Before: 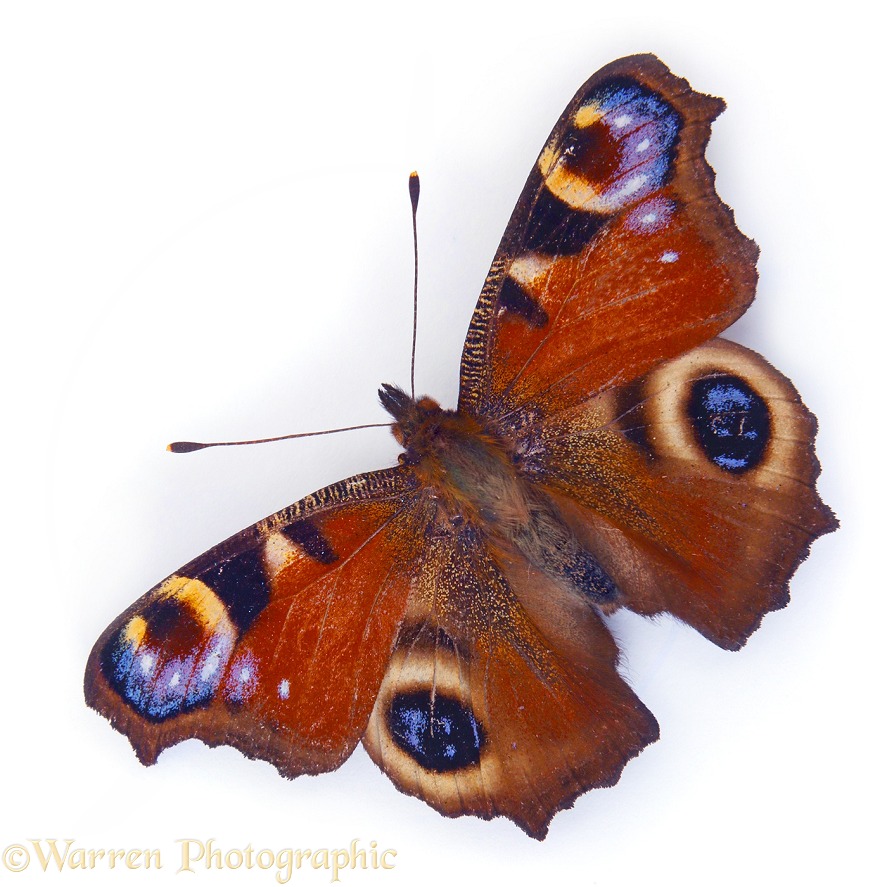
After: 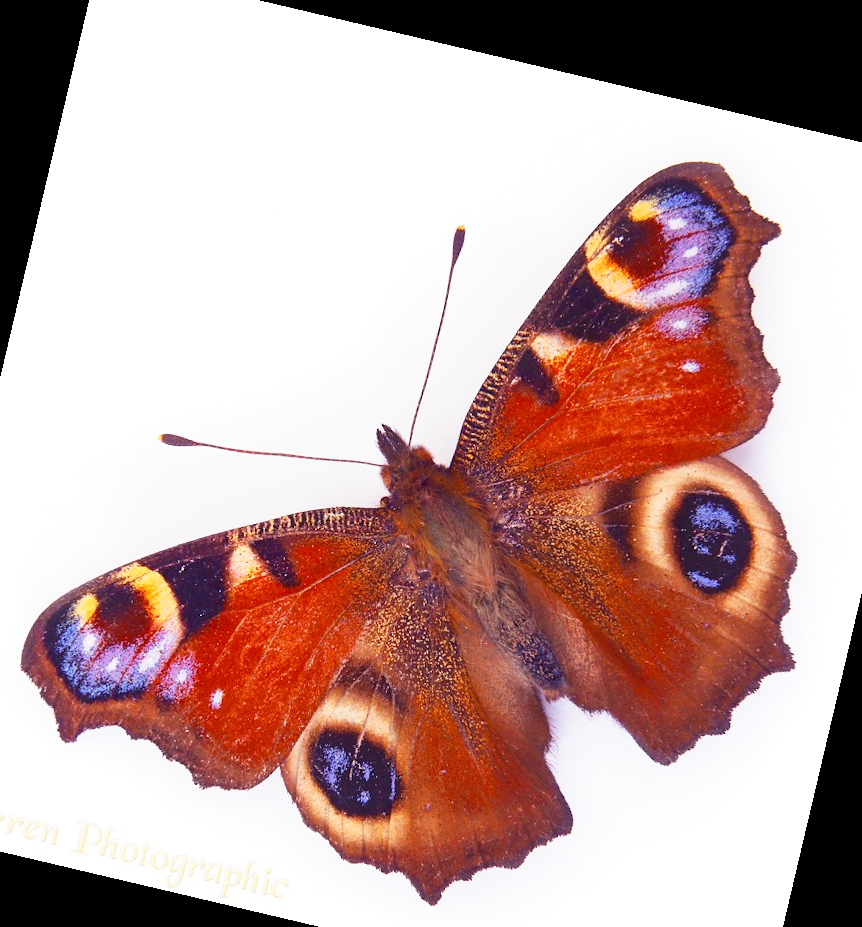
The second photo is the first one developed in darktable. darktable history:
rotate and perspective: rotation 13.27°, automatic cropping off
rgb levels: mode RGB, independent channels, levels [[0, 0.474, 1], [0, 0.5, 1], [0, 0.5, 1]]
base curve: curves: ch0 [(0, 0) (0.579, 0.807) (1, 1)], preserve colors none
crop: left 9.929%, top 3.475%, right 9.188%, bottom 9.529%
